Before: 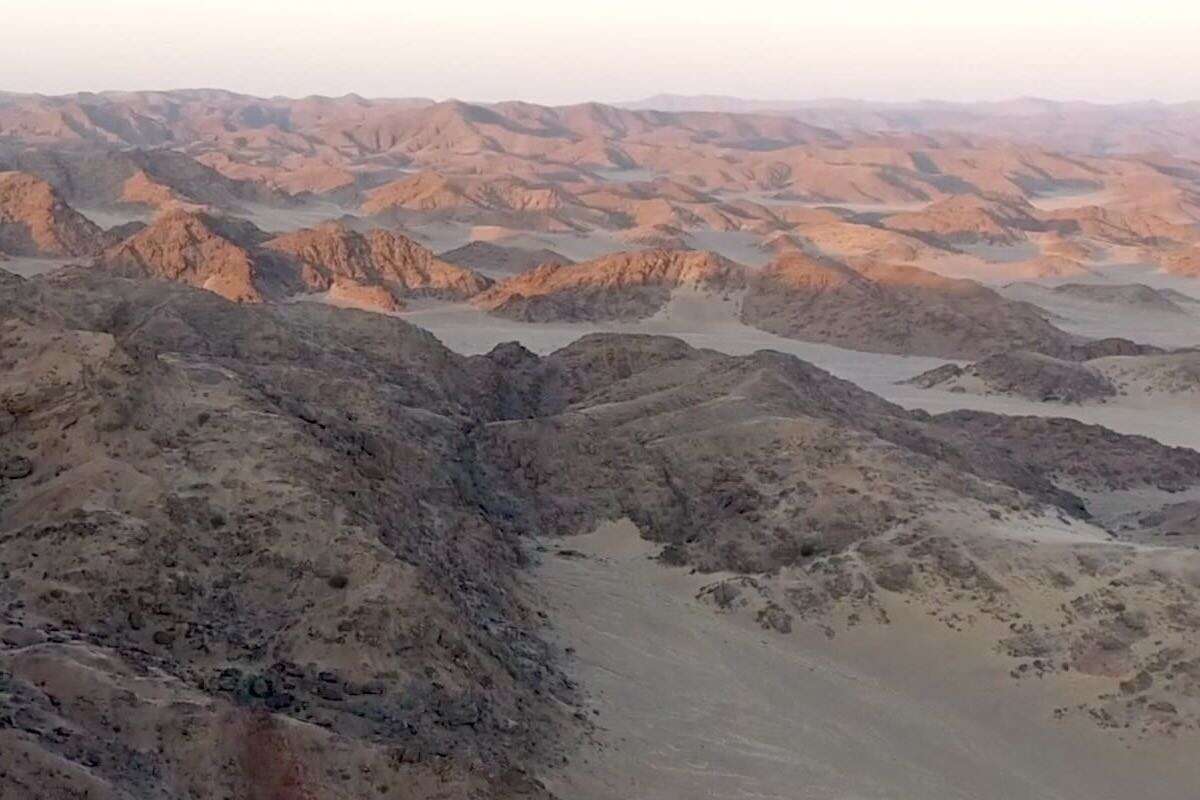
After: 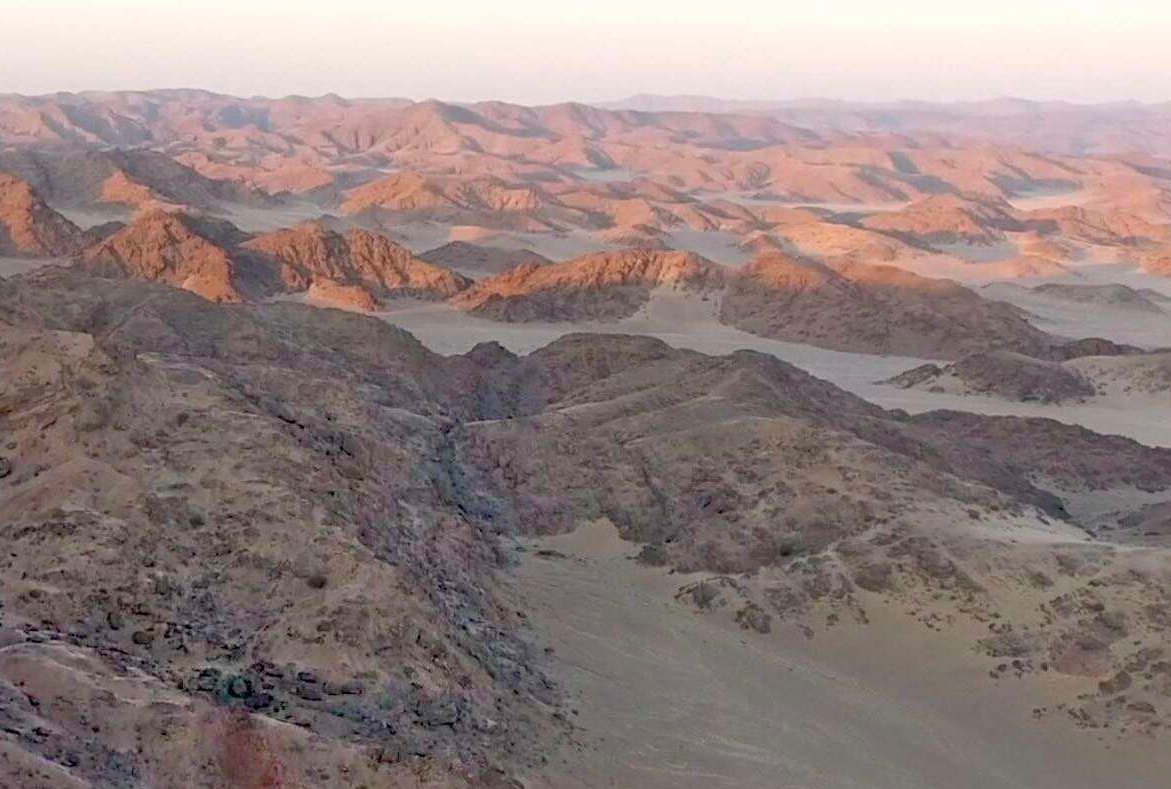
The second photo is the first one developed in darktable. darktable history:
tone equalizer: -8 EV -0.528 EV, -7 EV -0.319 EV, -6 EV -0.083 EV, -5 EV 0.413 EV, -4 EV 0.985 EV, -3 EV 0.791 EV, -2 EV -0.01 EV, -1 EV 0.14 EV, +0 EV -0.012 EV, smoothing 1
crop and rotate: left 1.774%, right 0.633%, bottom 1.28%
